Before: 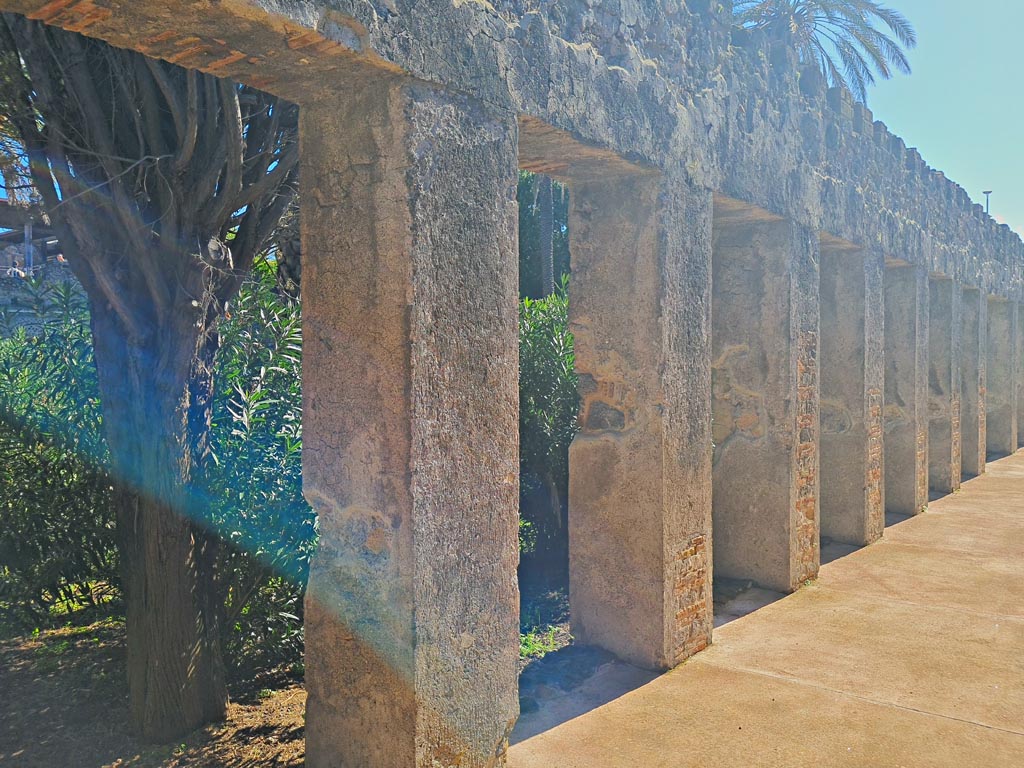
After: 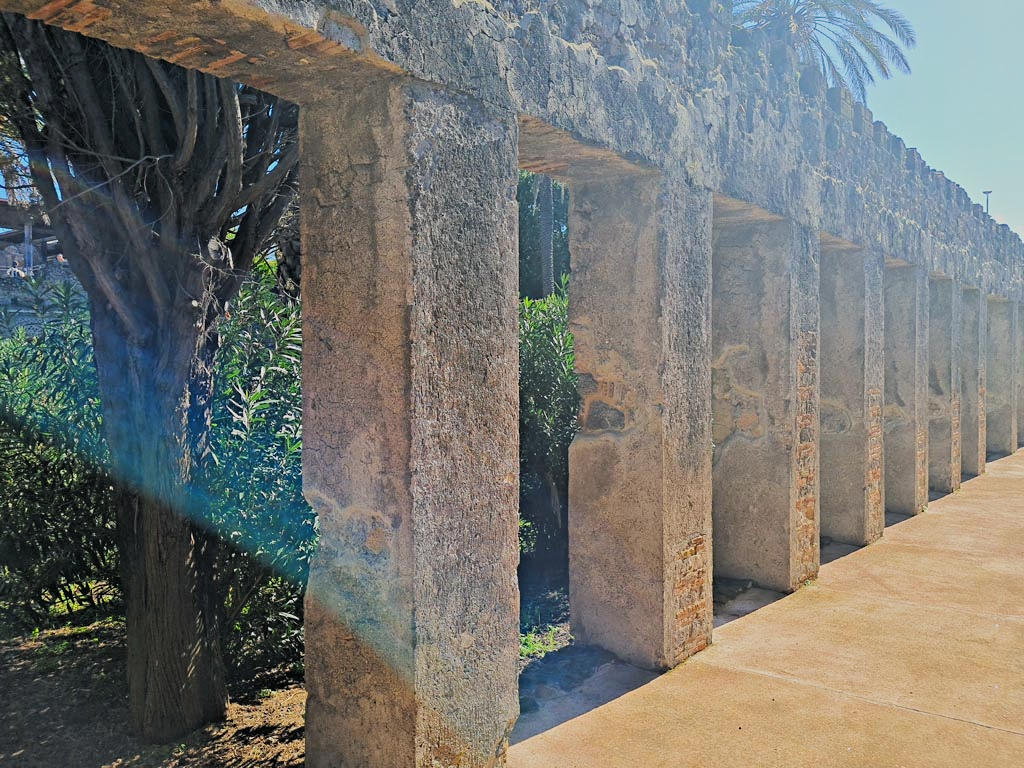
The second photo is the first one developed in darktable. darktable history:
filmic rgb: black relative exposure -5.1 EV, white relative exposure 3.99 EV, hardness 2.9, contrast 1.298, highlights saturation mix -29.16%
